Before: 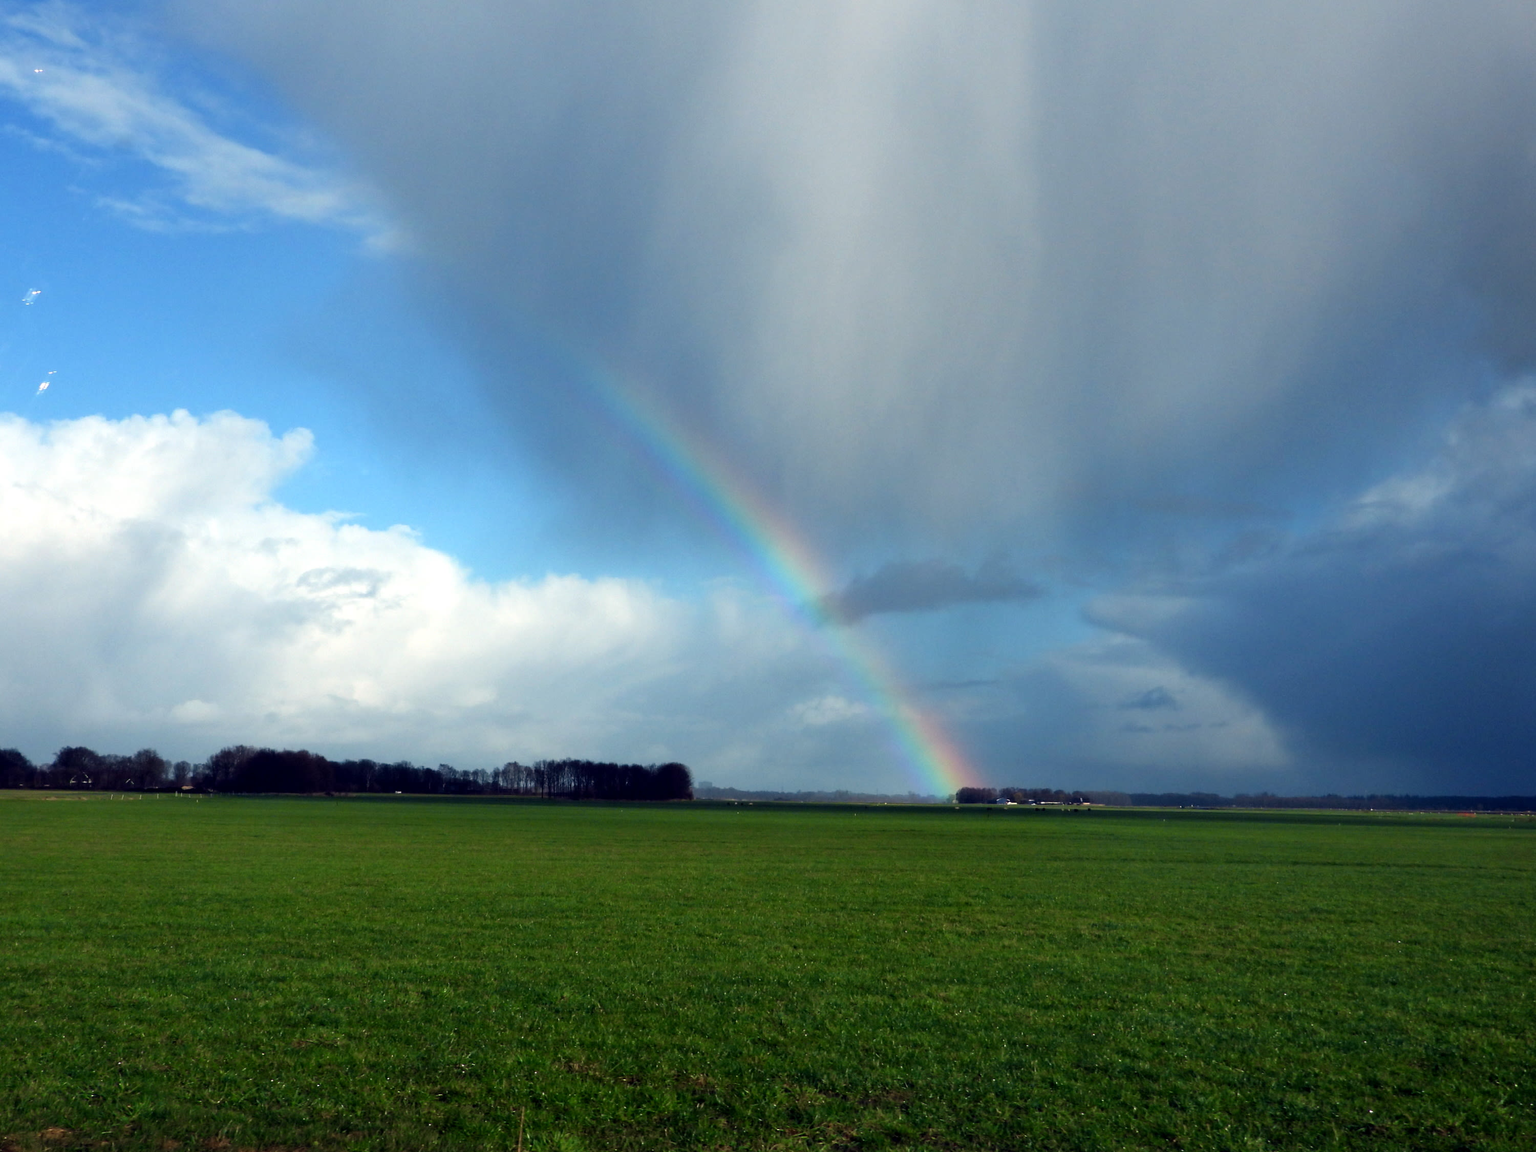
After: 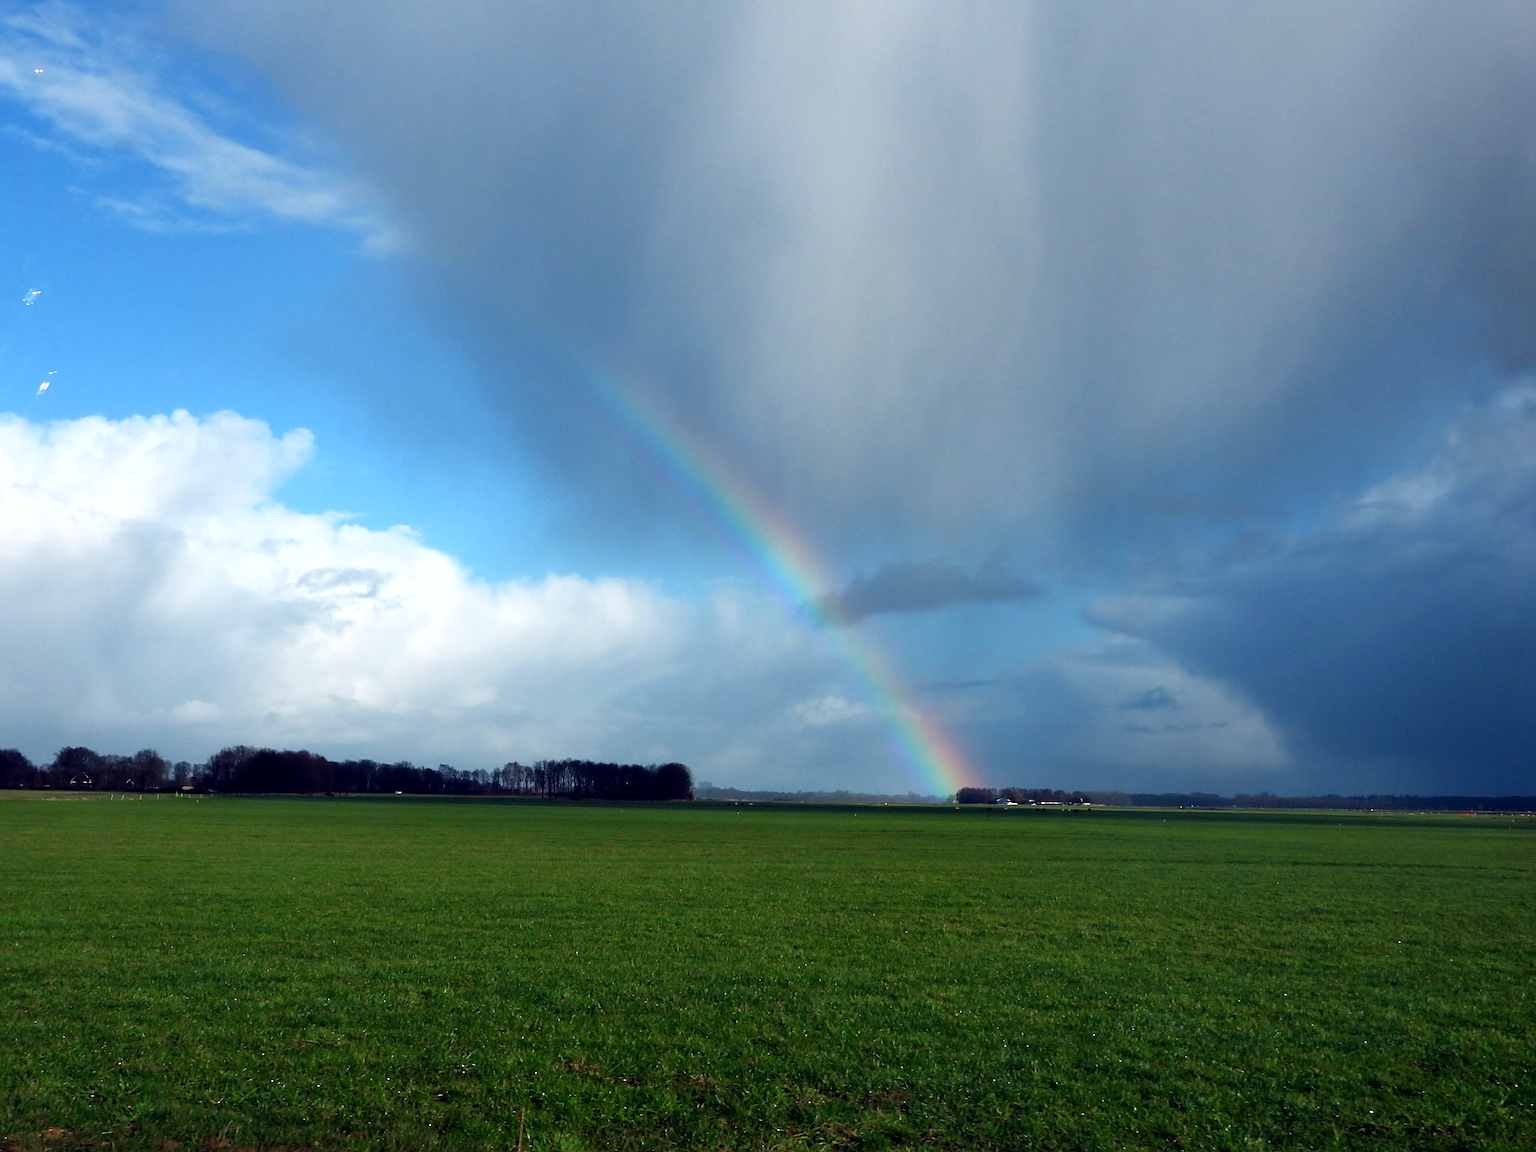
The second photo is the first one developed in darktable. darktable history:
color correction: highlights a* -0.137, highlights b* -5.91, shadows a* -0.137, shadows b* -0.137
sharpen: on, module defaults
